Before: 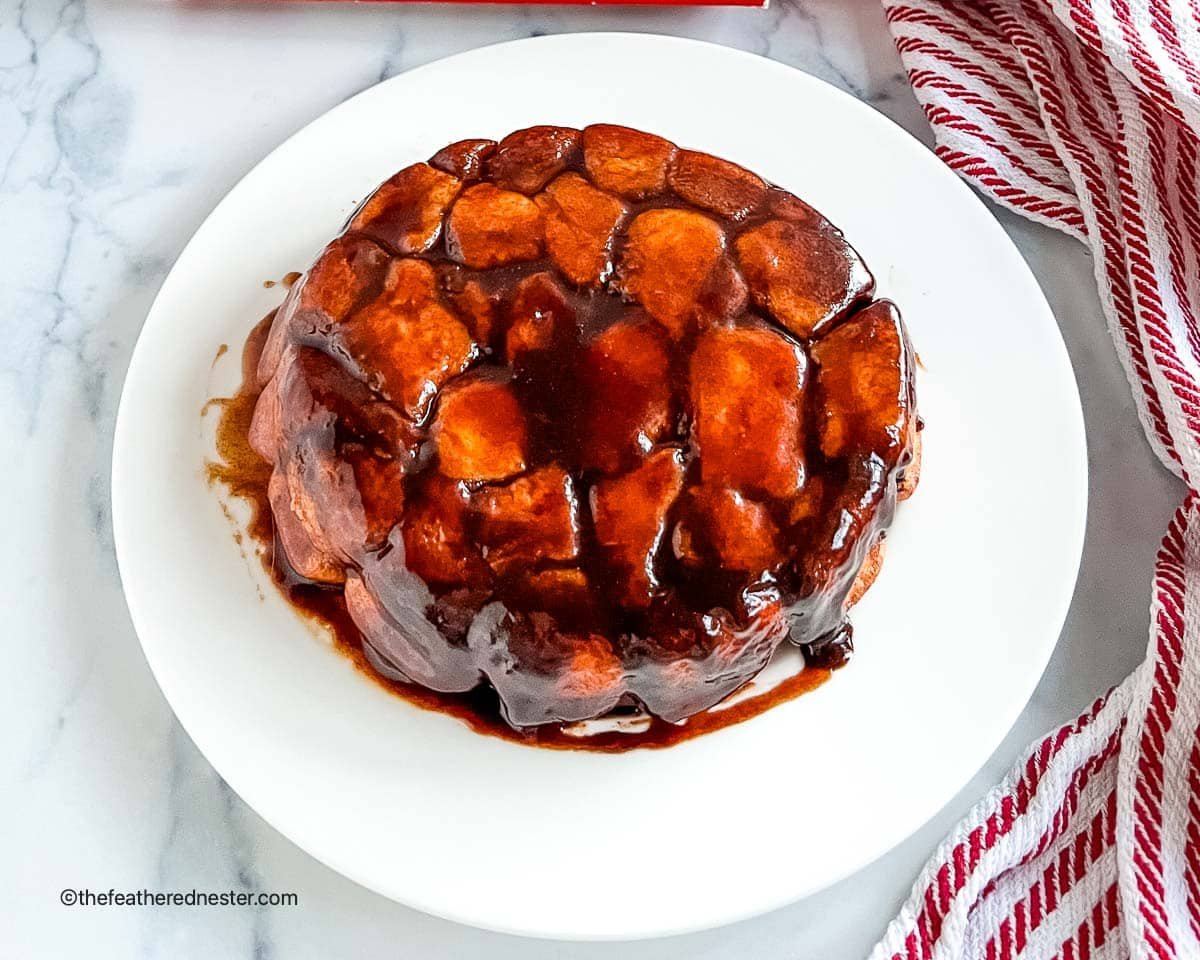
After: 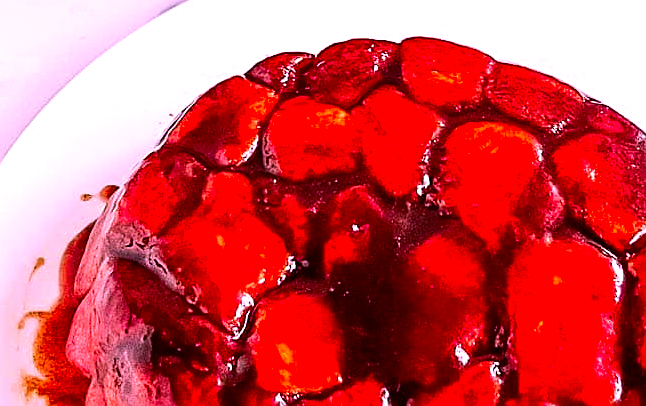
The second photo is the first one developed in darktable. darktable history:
crop: left 15.306%, top 9.065%, right 30.789%, bottom 48.638%
sharpen: on, module defaults
tone equalizer: -8 EV -0.417 EV, -7 EV -0.389 EV, -6 EV -0.333 EV, -5 EV -0.222 EV, -3 EV 0.222 EV, -2 EV 0.333 EV, -1 EV 0.389 EV, +0 EV 0.417 EV, edges refinement/feathering 500, mask exposure compensation -1.57 EV, preserve details no
color correction: highlights a* 19.5, highlights b* -11.53, saturation 1.69
